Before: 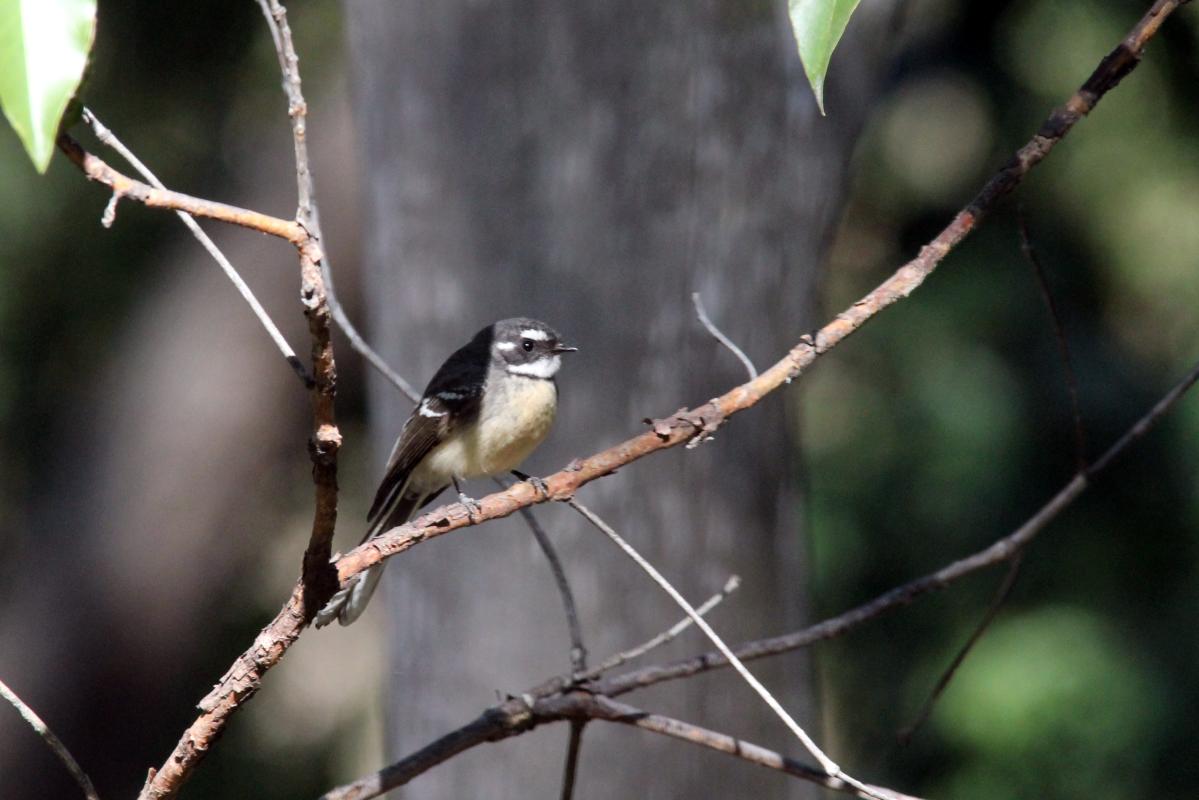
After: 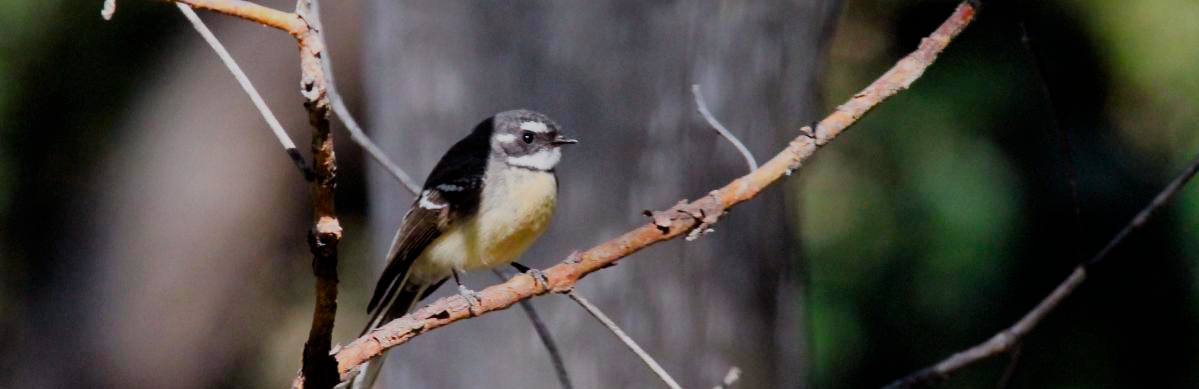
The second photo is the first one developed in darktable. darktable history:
filmic rgb: black relative exposure -6.98 EV, white relative exposure 5.65 EV, hardness 2.86
color balance rgb: perceptual saturation grading › global saturation 36.779%, perceptual saturation grading › shadows 35.692%, global vibrance 9.694%
crop and rotate: top 26.173%, bottom 25.136%
